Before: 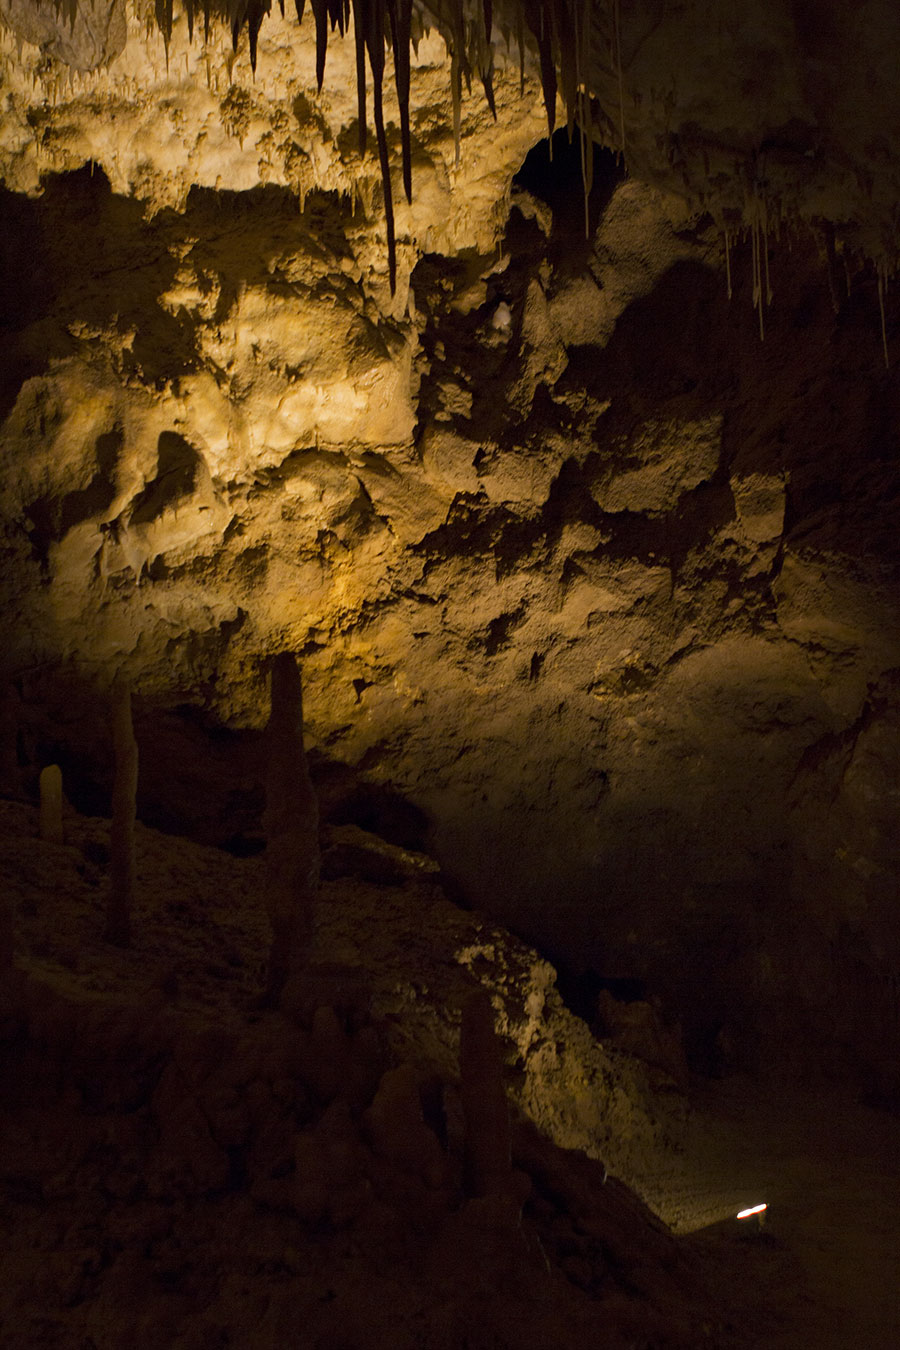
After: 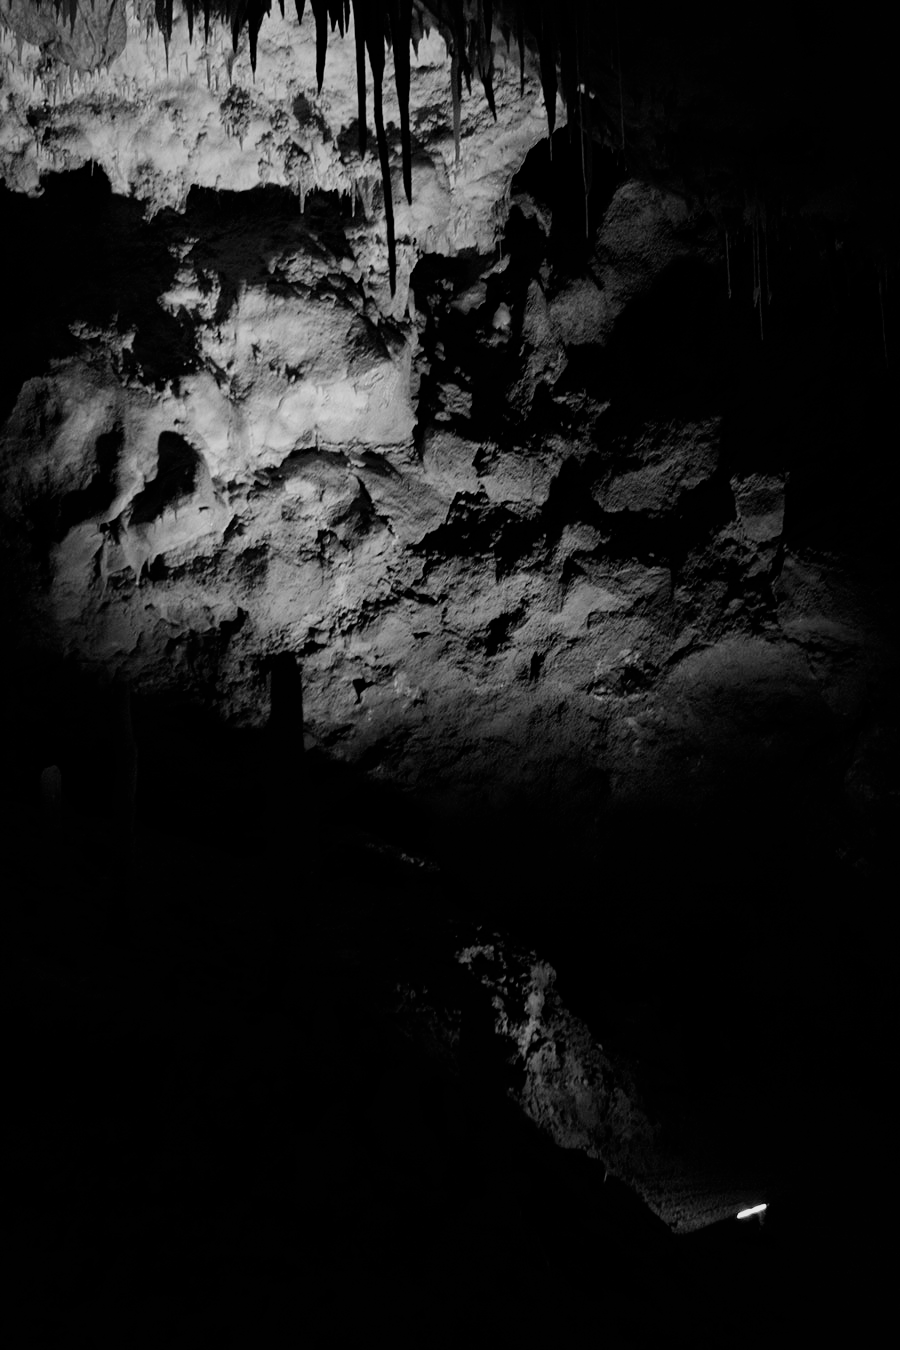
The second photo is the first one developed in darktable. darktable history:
monochrome: a 16.06, b 15.48, size 1
filmic rgb: black relative exposure -5 EV, white relative exposure 3.5 EV, hardness 3.19, contrast 1.3, highlights saturation mix -50%
